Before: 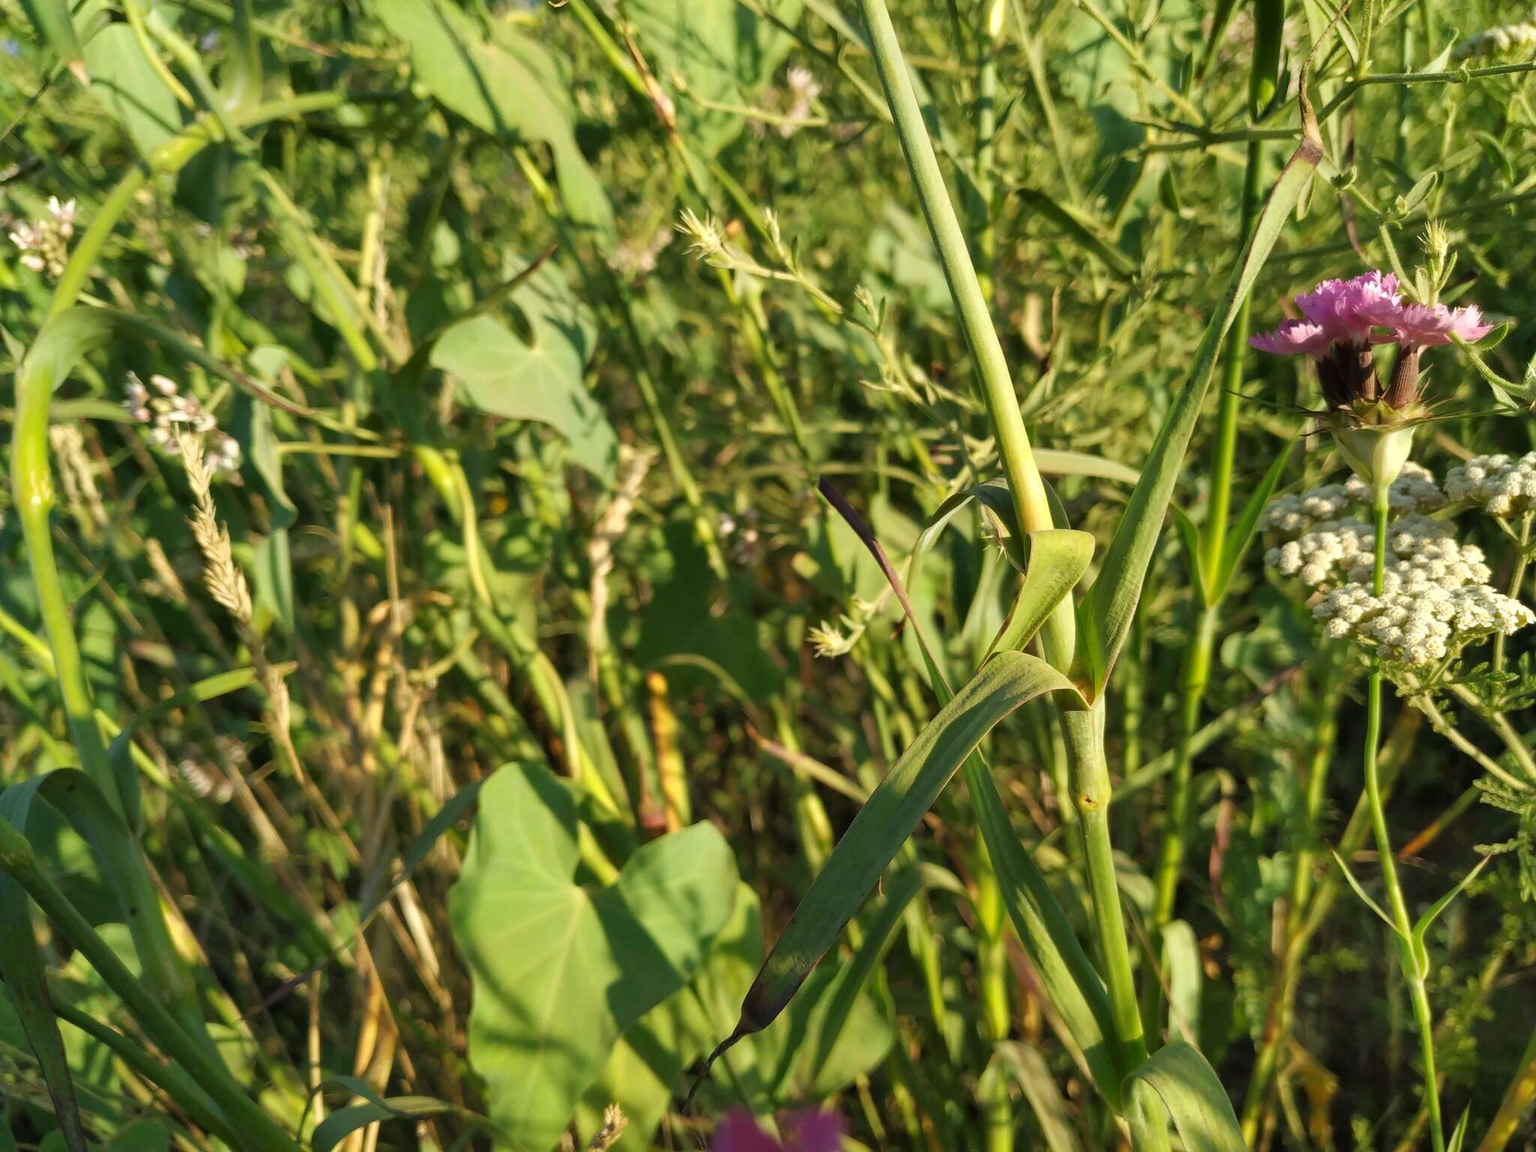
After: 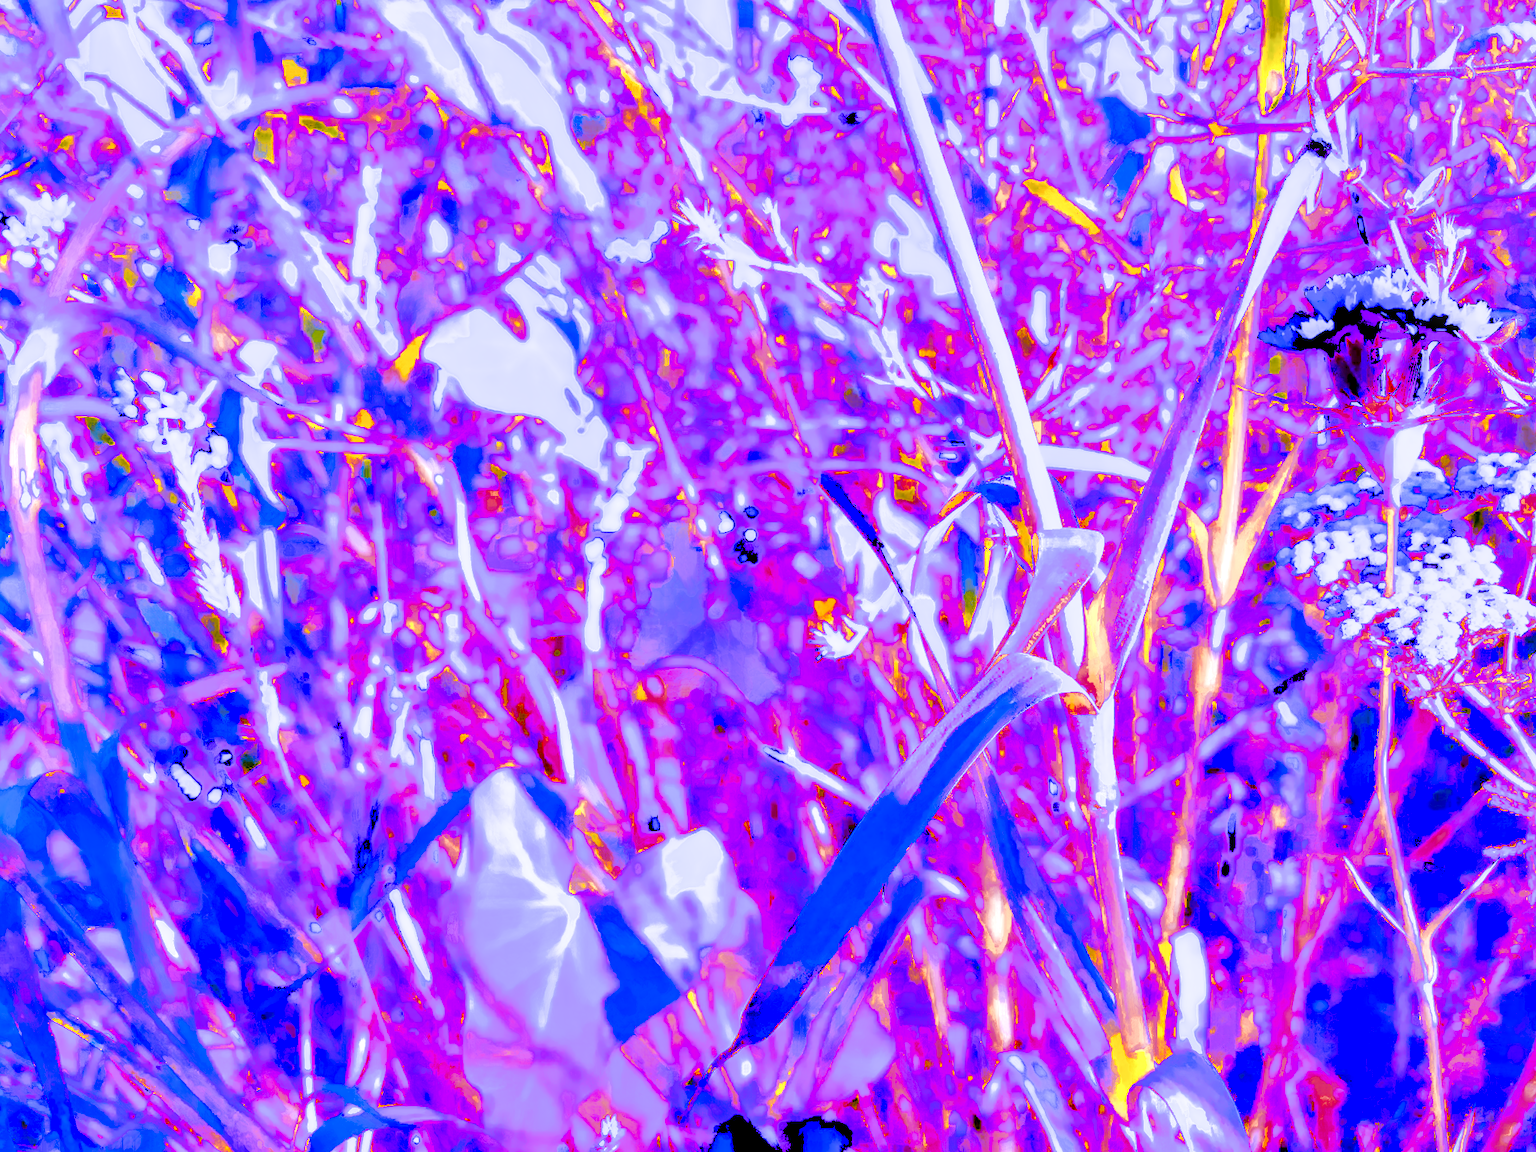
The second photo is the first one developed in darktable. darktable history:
white balance: red 1.777, blue 2.271
highlight reconstruction: on, module defaults
color calibration "_builtin_scene-referred default": illuminant custom, x 0.387, y 0.484, temperature 4302.58 K
exposure "_builtin_scene-referred default": black level correction 0, exposure 0.7 EV, compensate exposure bias true, compensate highlight preservation false
filmic rgb "_builtin_scene-referred default": black relative exposure -7.65 EV, white relative exposure 4.56 EV, hardness 3.61
local contrast: detail 130%
color zones: curves: ch0 [(0.004, 0.305) (0.261, 0.623) (0.389, 0.399) (0.708, 0.571) (0.947, 0.34)]; ch1 [(0.025, 0.645) (0.229, 0.584) (0.326, 0.551) (0.484, 0.262) (0.757, 0.643)]
color balance: contrast 6.48%, output saturation 113.3%
lens correction: scale 1.02, crop 1.61, focal 55, aperture 5.6, distance 1.03, camera "Canon EOS 2000D", lens "EF-S18-55mm f/4-5.6 IS STM"
exposure: black level correction -0.002, exposure 0.708 EV, compensate exposure bias true, compensate highlight preservation false
color calibration: illuminant custom, x 0.379, y 0.481, temperature 4443.07 K
denoise (profiled): patch size 2, preserve shadows 1.04, bias correction -0.287, scattering 0.242, a [-1, 0, 0], b [0, 0, 0], y [[0.5 ×7] ×4, [0.539, 0.511, 0.491, 0.503, 0.523, 0.58, 0.597], [0.5 ×7]], compensate highlight preservation false
filmic rgb: black relative exposure -8.54 EV, white relative exposure 5.52 EV, hardness 3.39, contrast 1.016
tone equalizer: -8 EV -0.528 EV, -7 EV -0.319 EV, -6 EV -0.083 EV, -5 EV 0.413 EV, -4 EV 0.985 EV, -3 EV 0.791 EV, -2 EV -0.01 EV, -1 EV 0.14 EV, +0 EV -0.012 EV, smoothing 1
diffuse or sharpen: iterations 8, radius span 67, 1st order speed -2.86%, 2nd order speed -3.3%, 3rd order speed -7.25%, 4th order speed 5.93%, central radius 29
color balance rgb: linear chroma grading › highlights 100%, linear chroma grading › global chroma 23.41%, perceptual saturation grading › global saturation 35.38%, hue shift -10.68°, perceptual brilliance grading › highlights 47.25%, perceptual brilliance grading › mid-tones 22.2%, perceptual brilliance grading › shadows -5.93%
